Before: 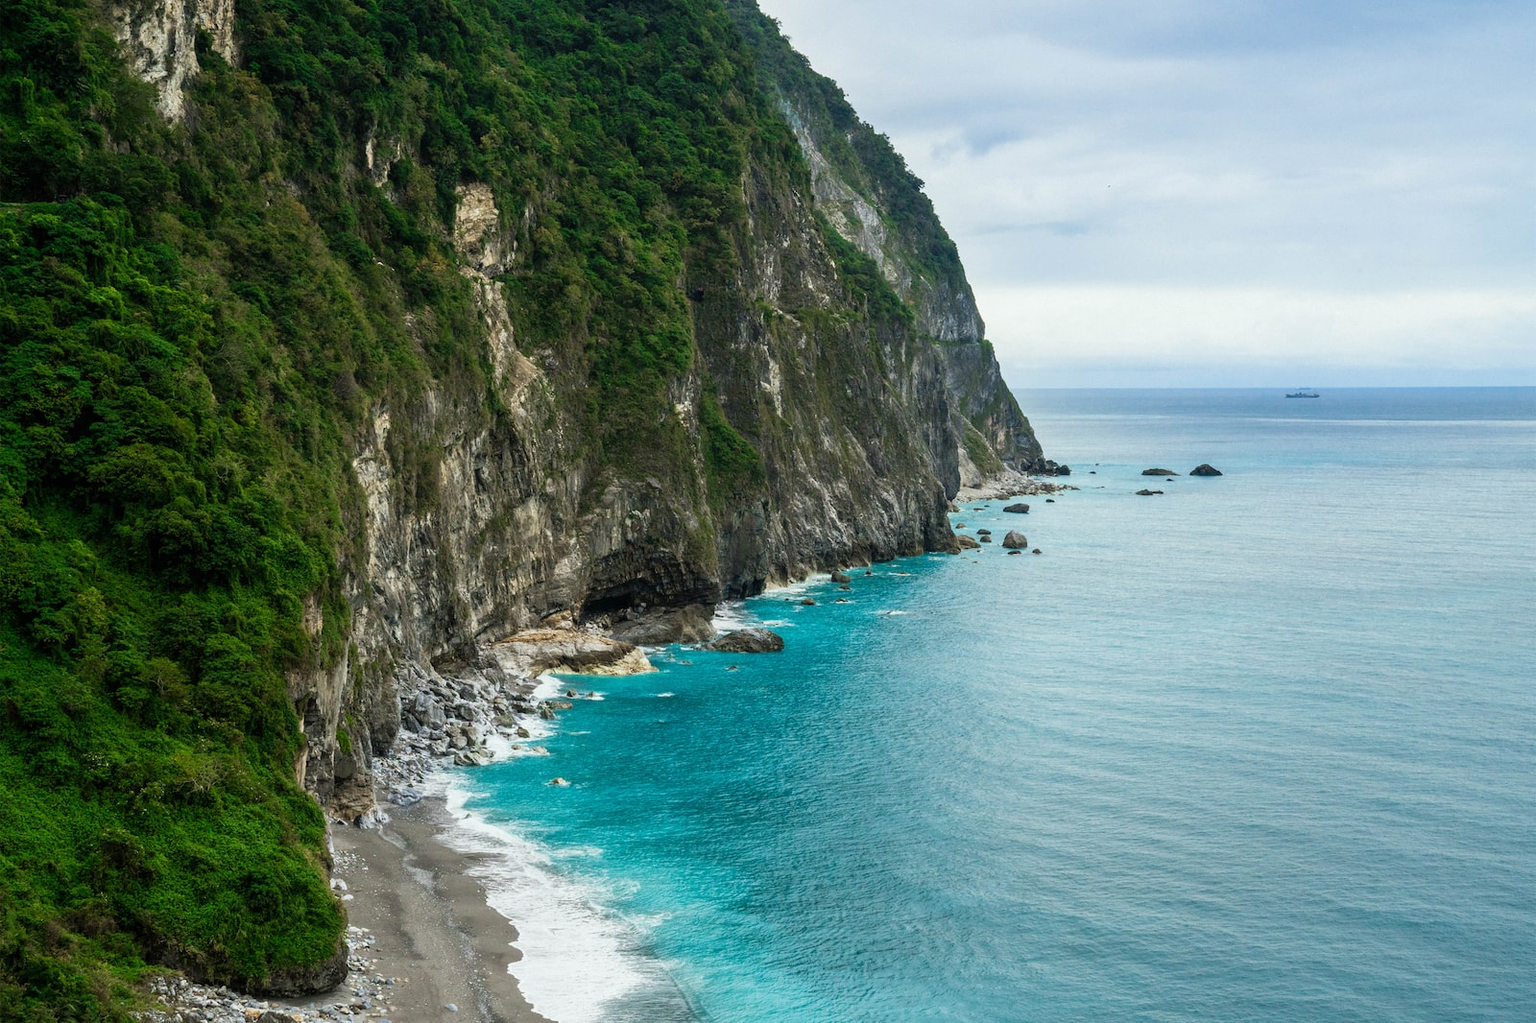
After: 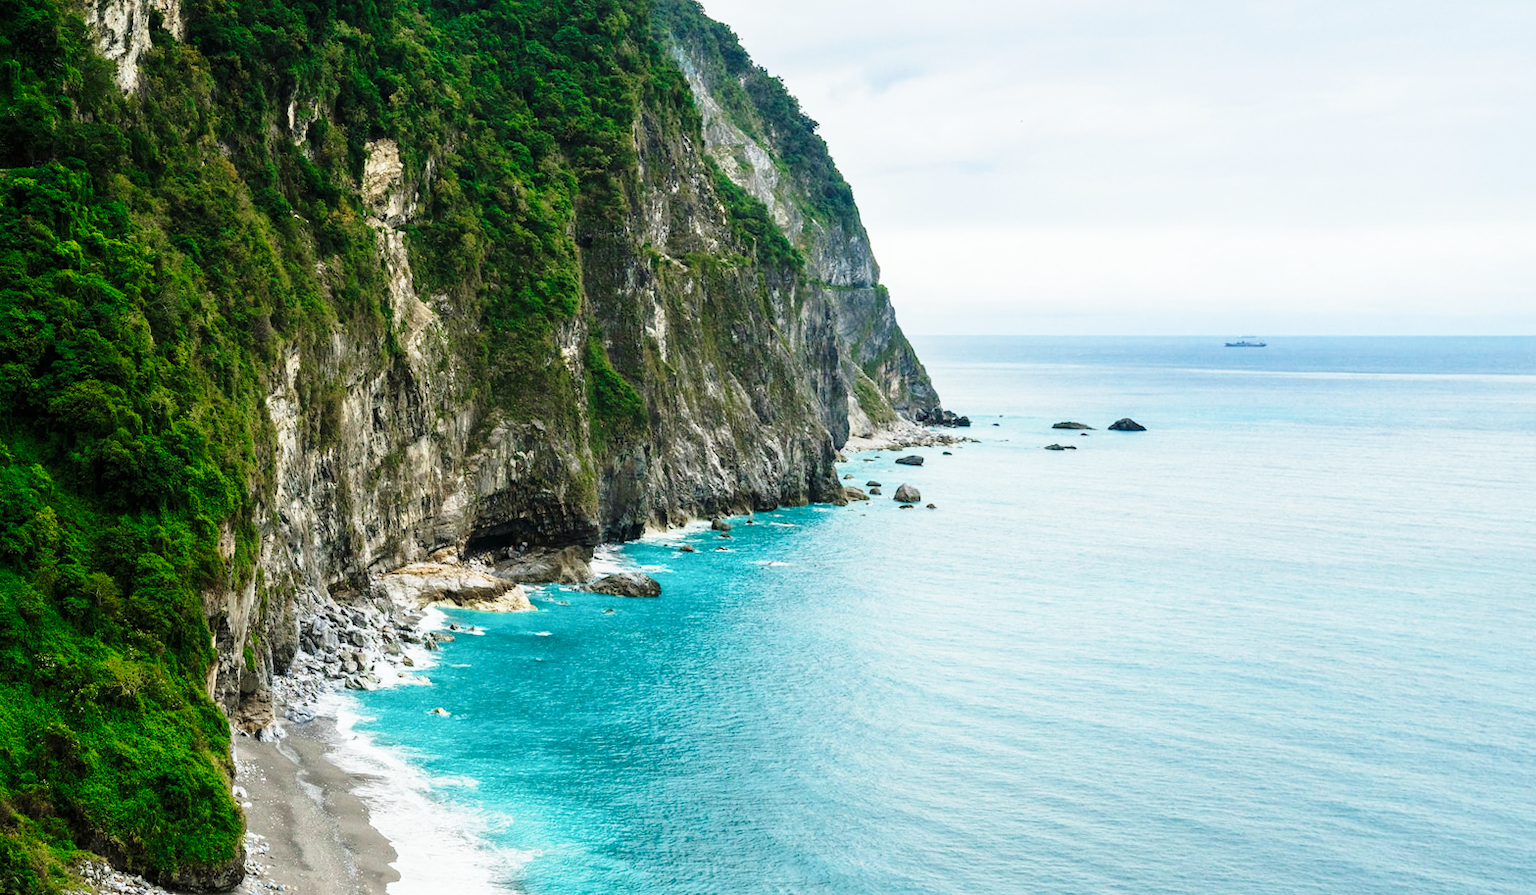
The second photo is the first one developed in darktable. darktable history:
rotate and perspective: rotation 1.69°, lens shift (vertical) -0.023, lens shift (horizontal) -0.291, crop left 0.025, crop right 0.988, crop top 0.092, crop bottom 0.842
base curve: curves: ch0 [(0, 0) (0.028, 0.03) (0.121, 0.232) (0.46, 0.748) (0.859, 0.968) (1, 1)], preserve colors none
color balance: on, module defaults
